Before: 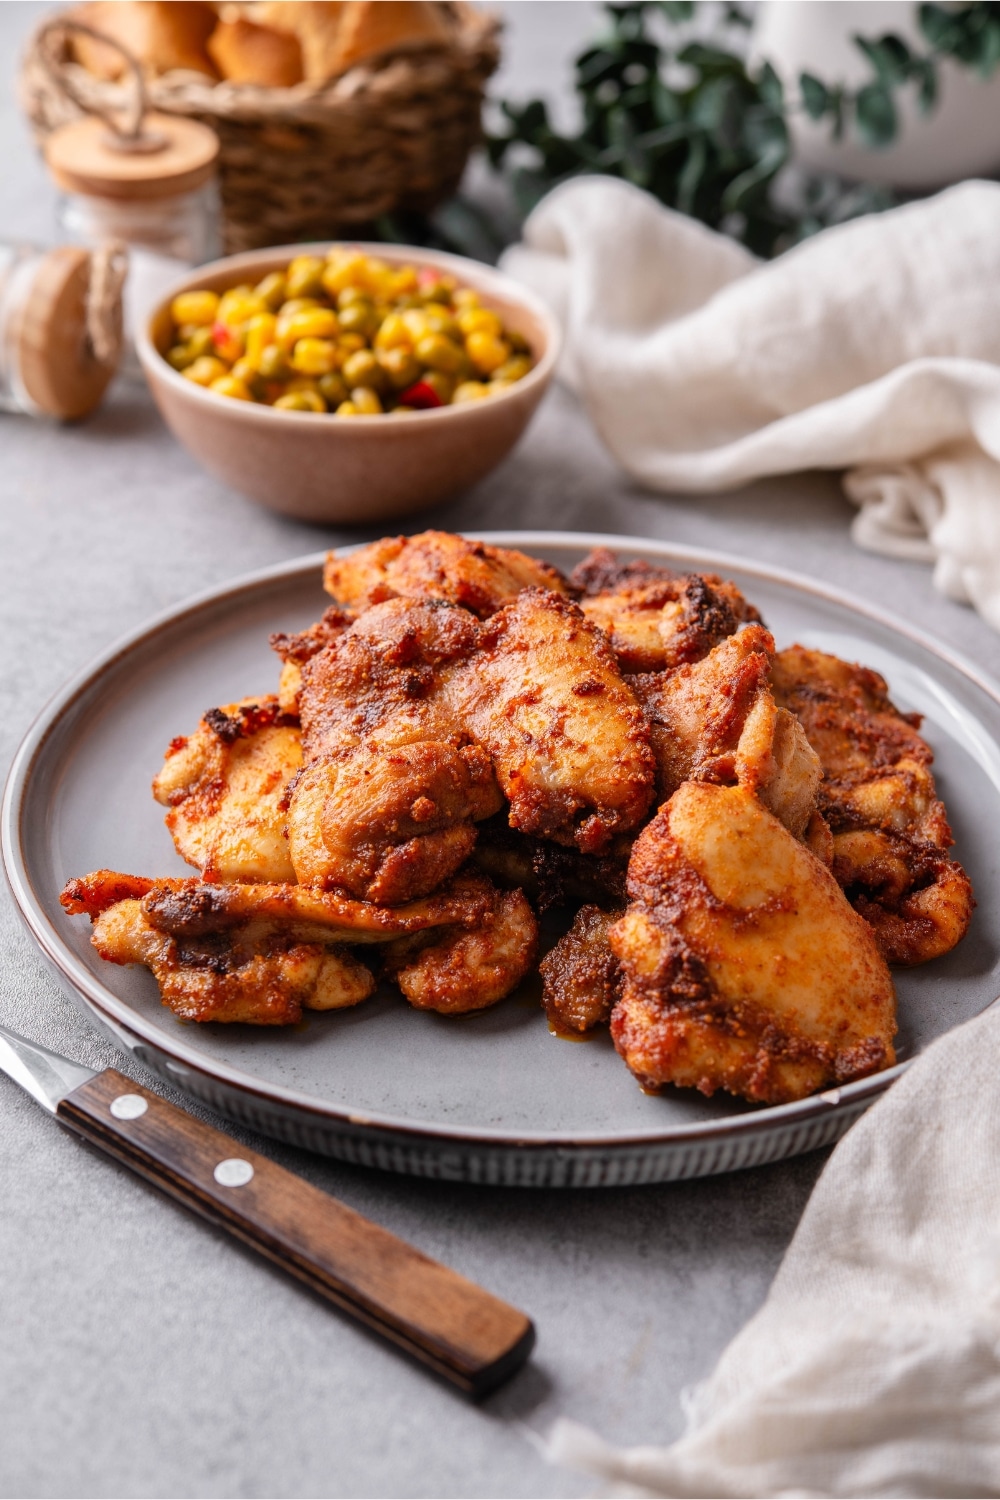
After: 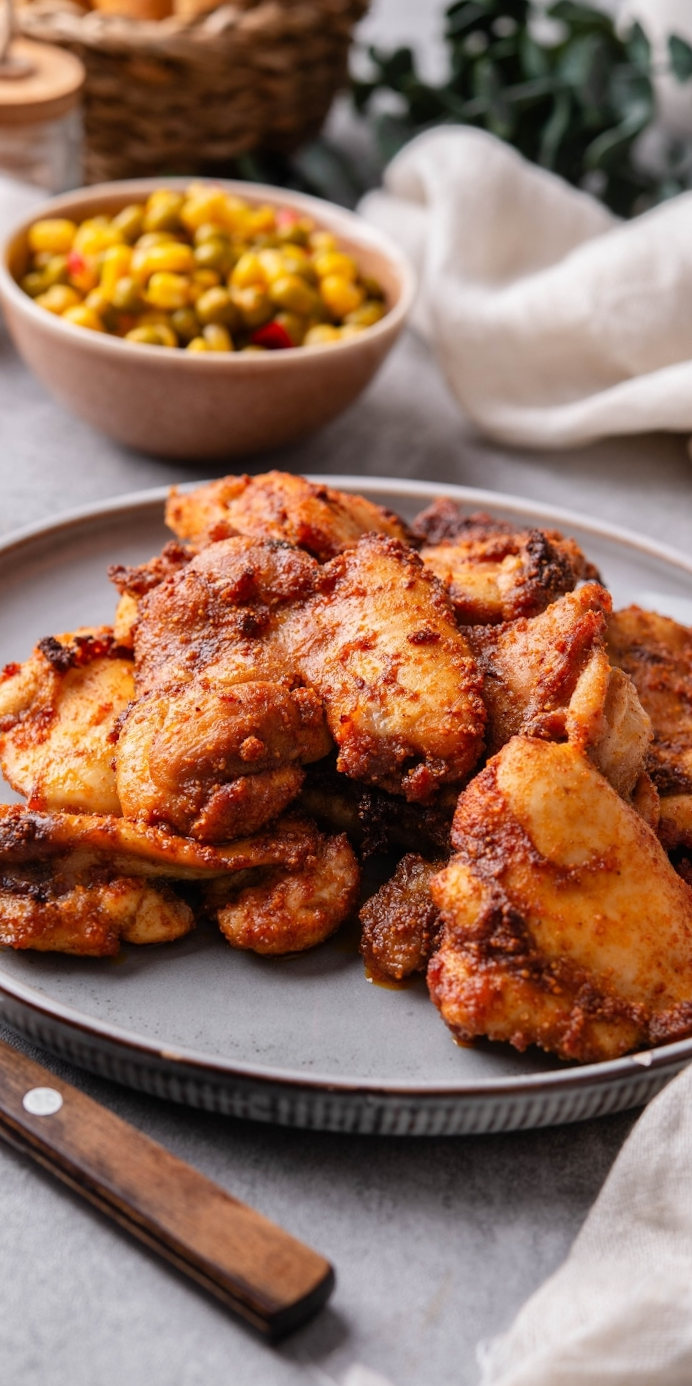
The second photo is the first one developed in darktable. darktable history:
crop and rotate: angle -3.17°, left 14.142%, top 0.017%, right 10.993%, bottom 0.056%
